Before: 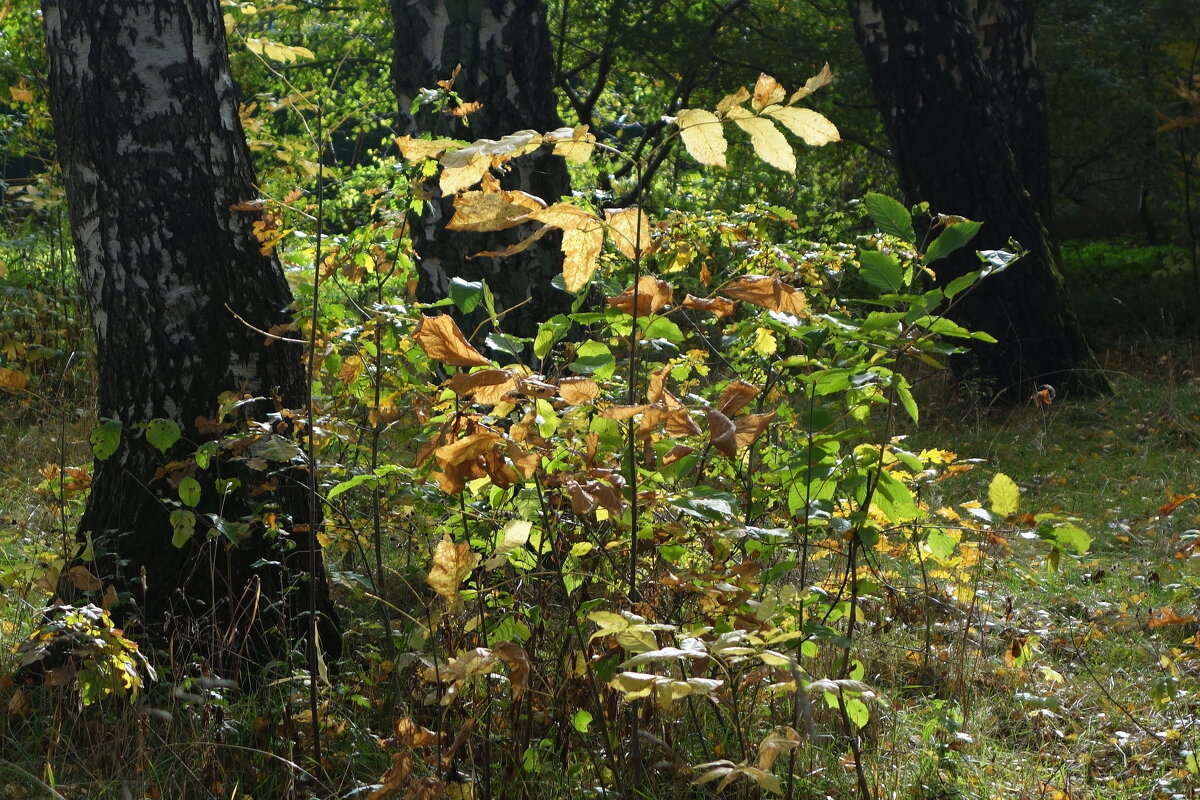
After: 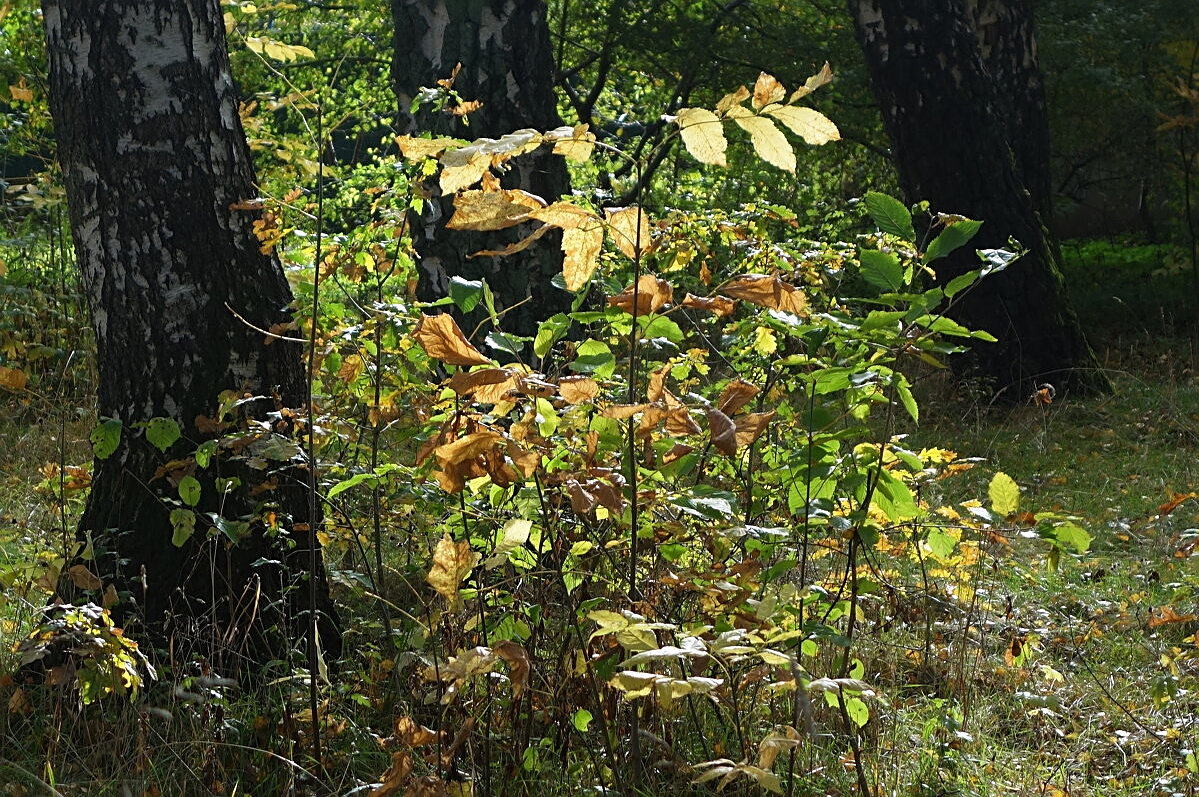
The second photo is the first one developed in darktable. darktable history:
sharpen: on, module defaults
crop: top 0.152%, bottom 0.197%
